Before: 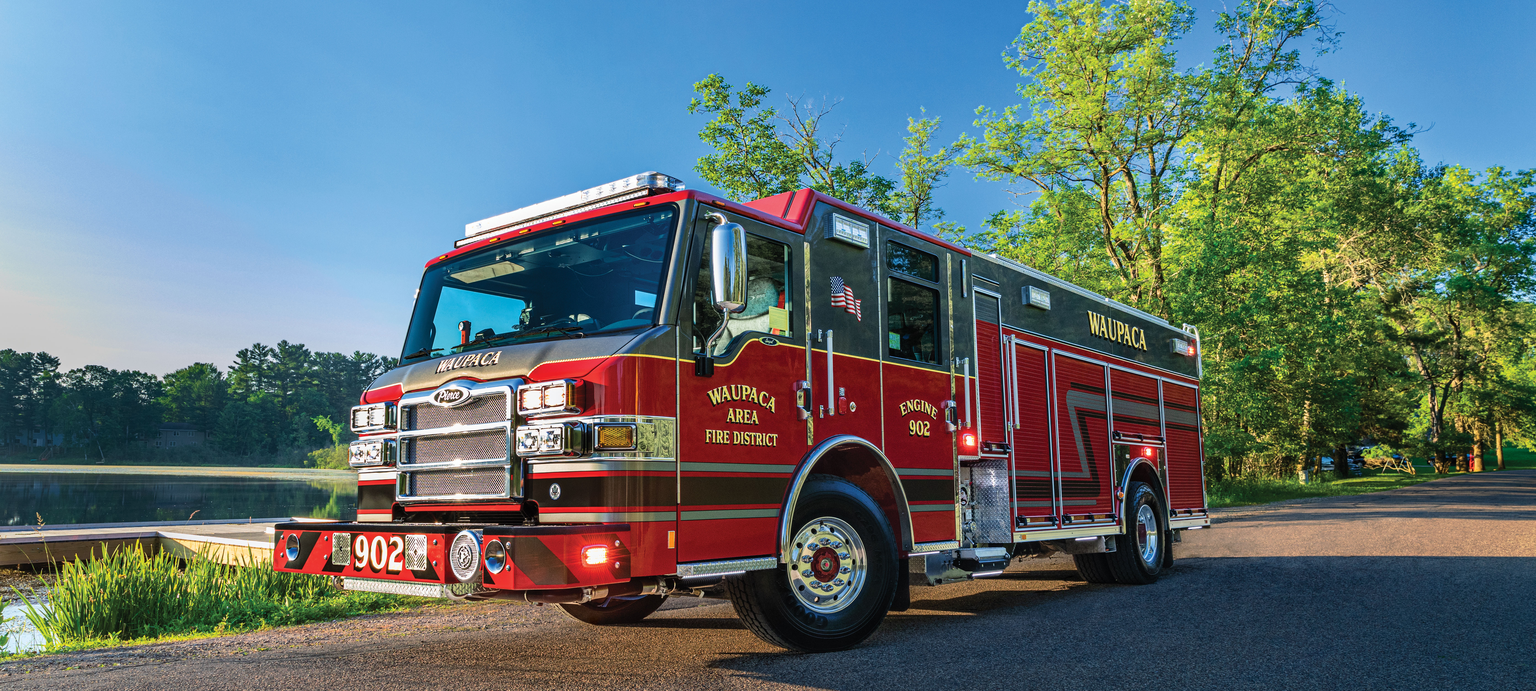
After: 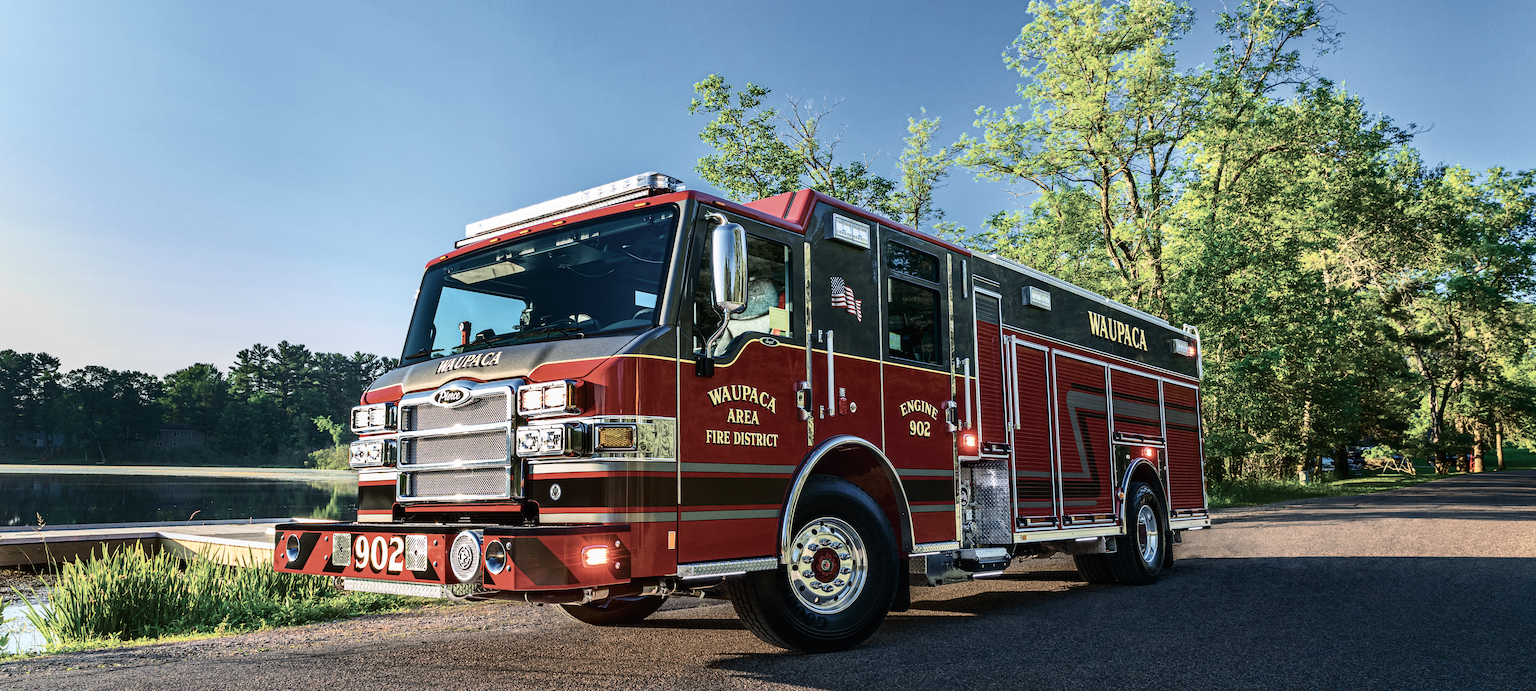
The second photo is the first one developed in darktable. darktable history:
contrast brightness saturation: contrast 0.247, saturation -0.312
